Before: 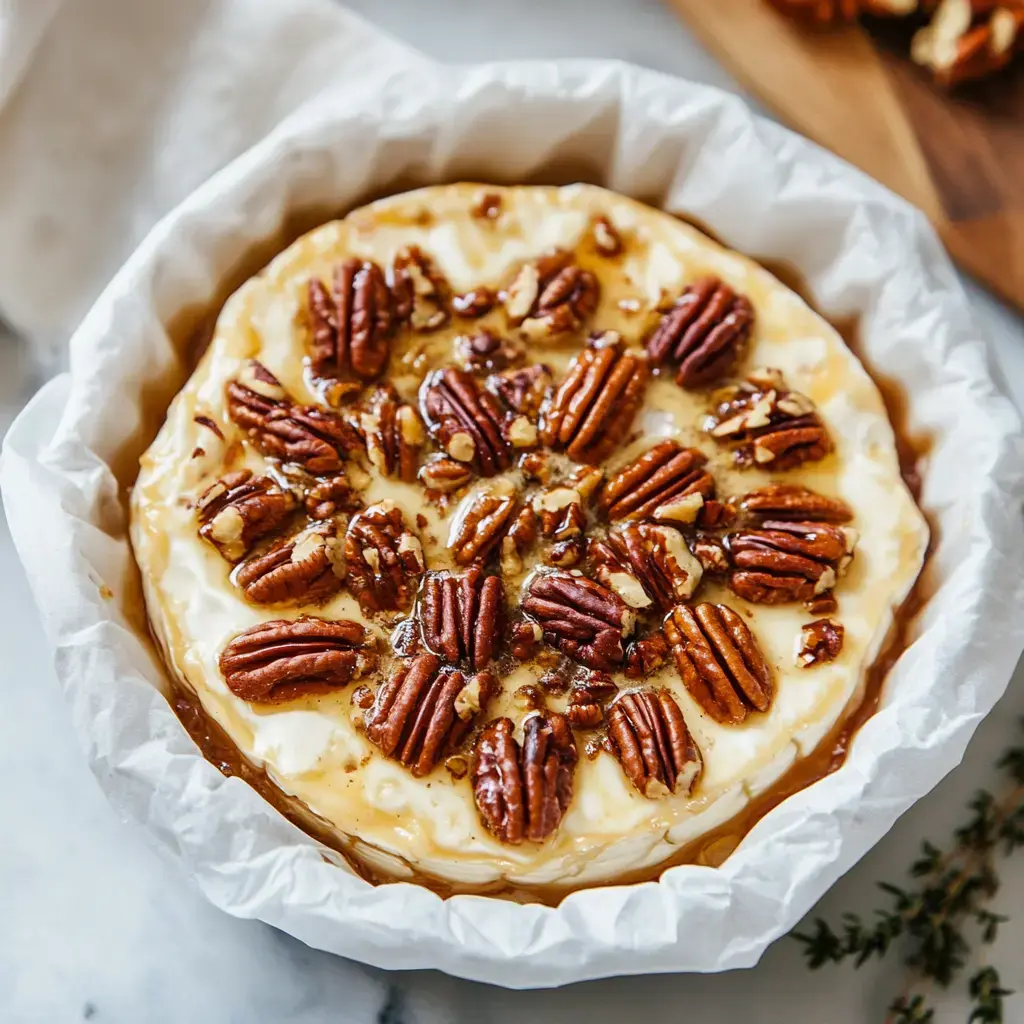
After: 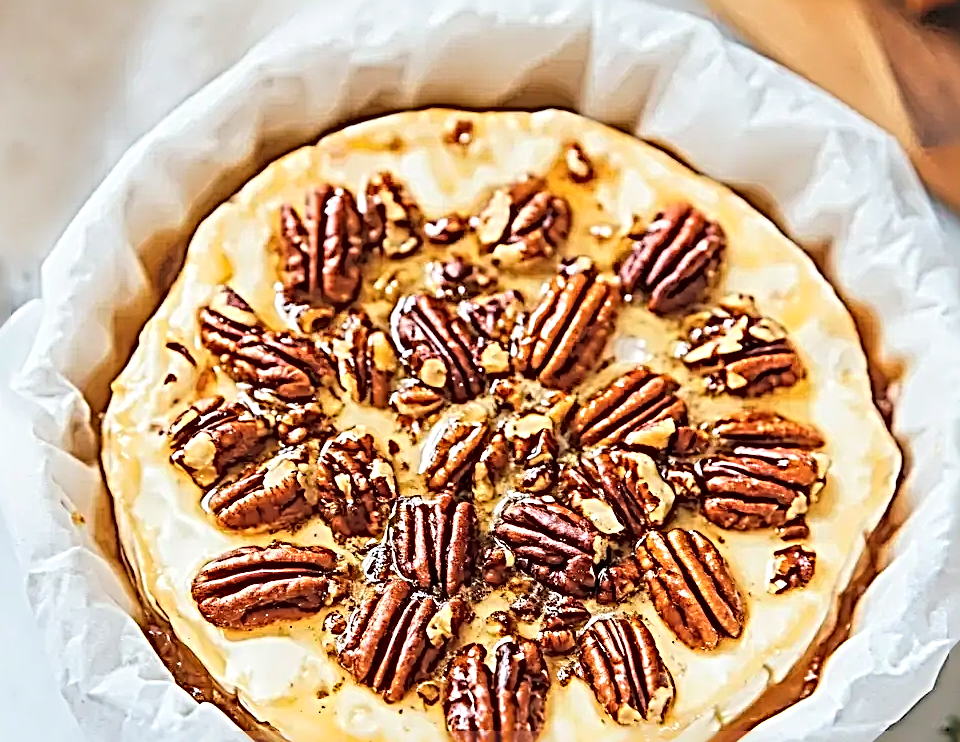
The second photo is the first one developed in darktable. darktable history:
contrast brightness saturation: contrast 0.1, brightness 0.3, saturation 0.14
sharpen: radius 4.001, amount 2
crop: left 2.737%, top 7.287%, right 3.421%, bottom 20.179%
